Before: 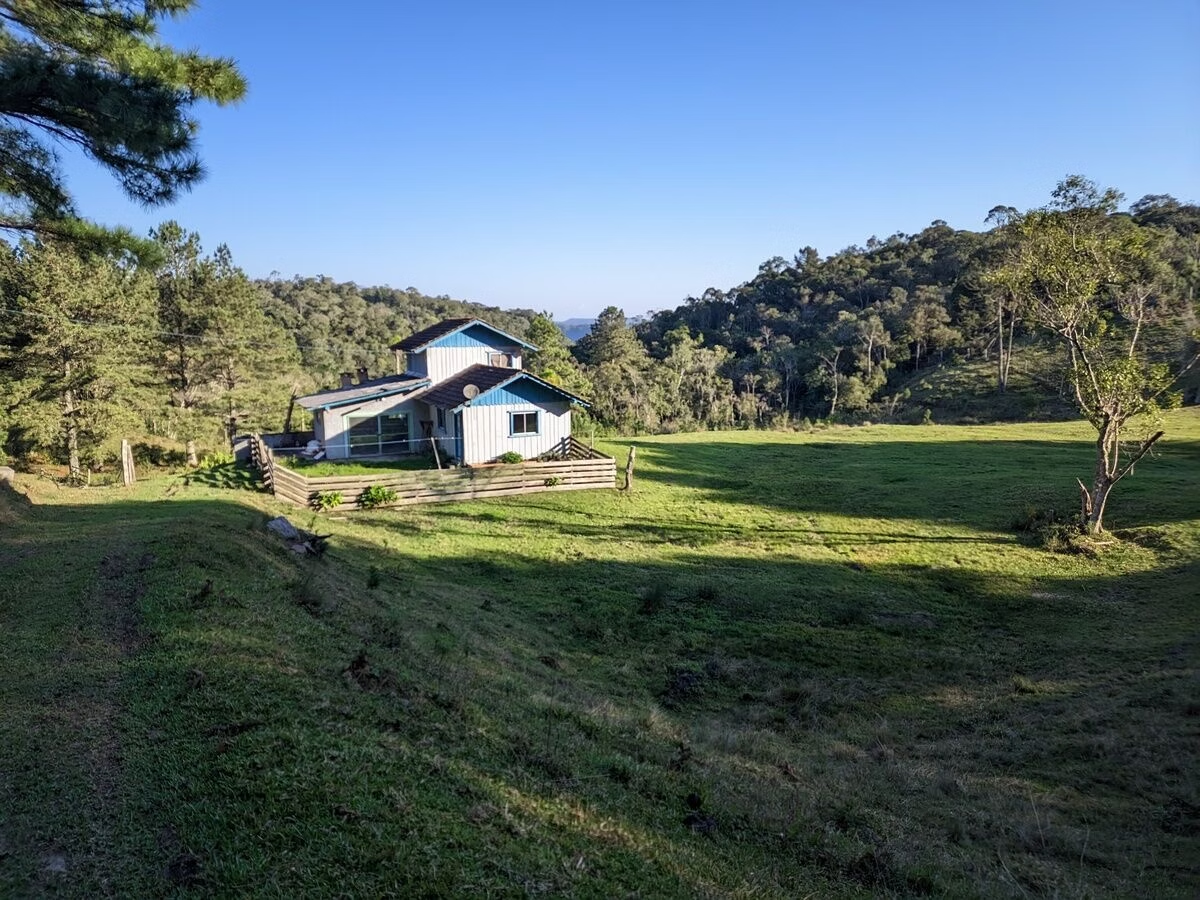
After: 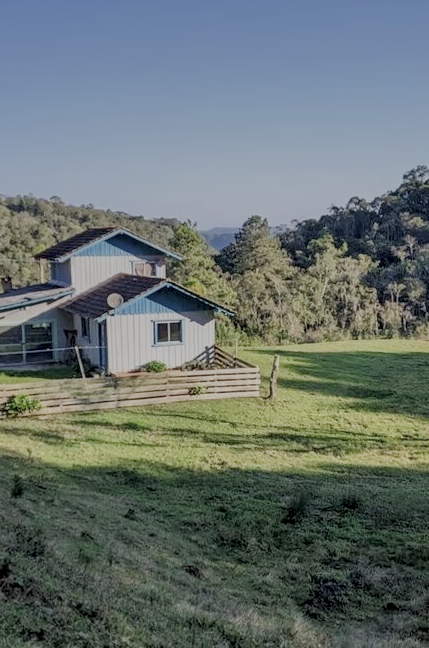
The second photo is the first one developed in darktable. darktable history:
crop and rotate: left 29.703%, top 10.205%, right 34.488%, bottom 17.753%
filmic rgb: black relative exposure -15.87 EV, white relative exposure 8 EV, hardness 4.16, latitude 50.17%, contrast 0.513, contrast in shadows safe
local contrast: detail 160%
